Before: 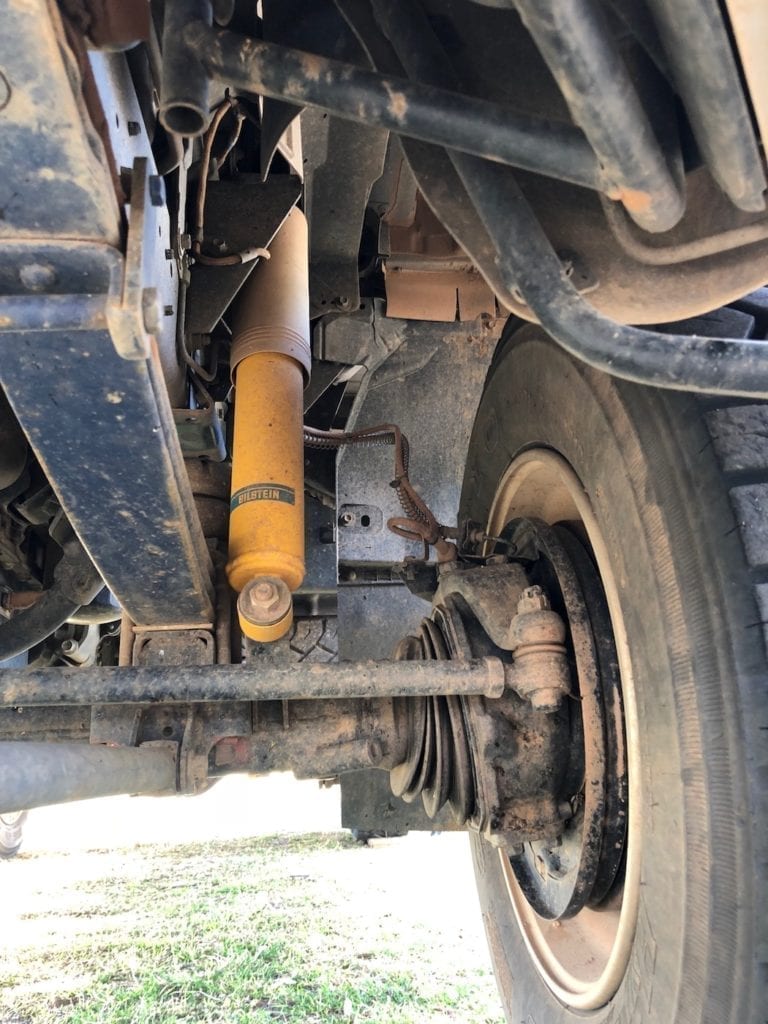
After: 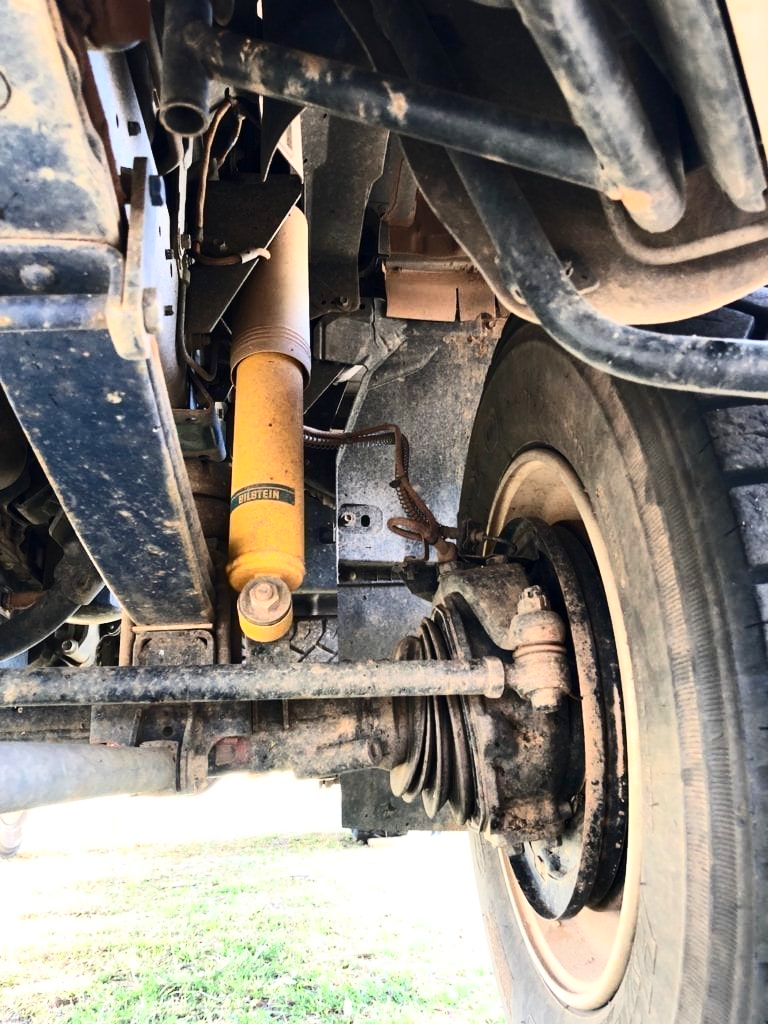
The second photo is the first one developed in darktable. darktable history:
contrast brightness saturation: contrast 0.399, brightness 0.114, saturation 0.206
